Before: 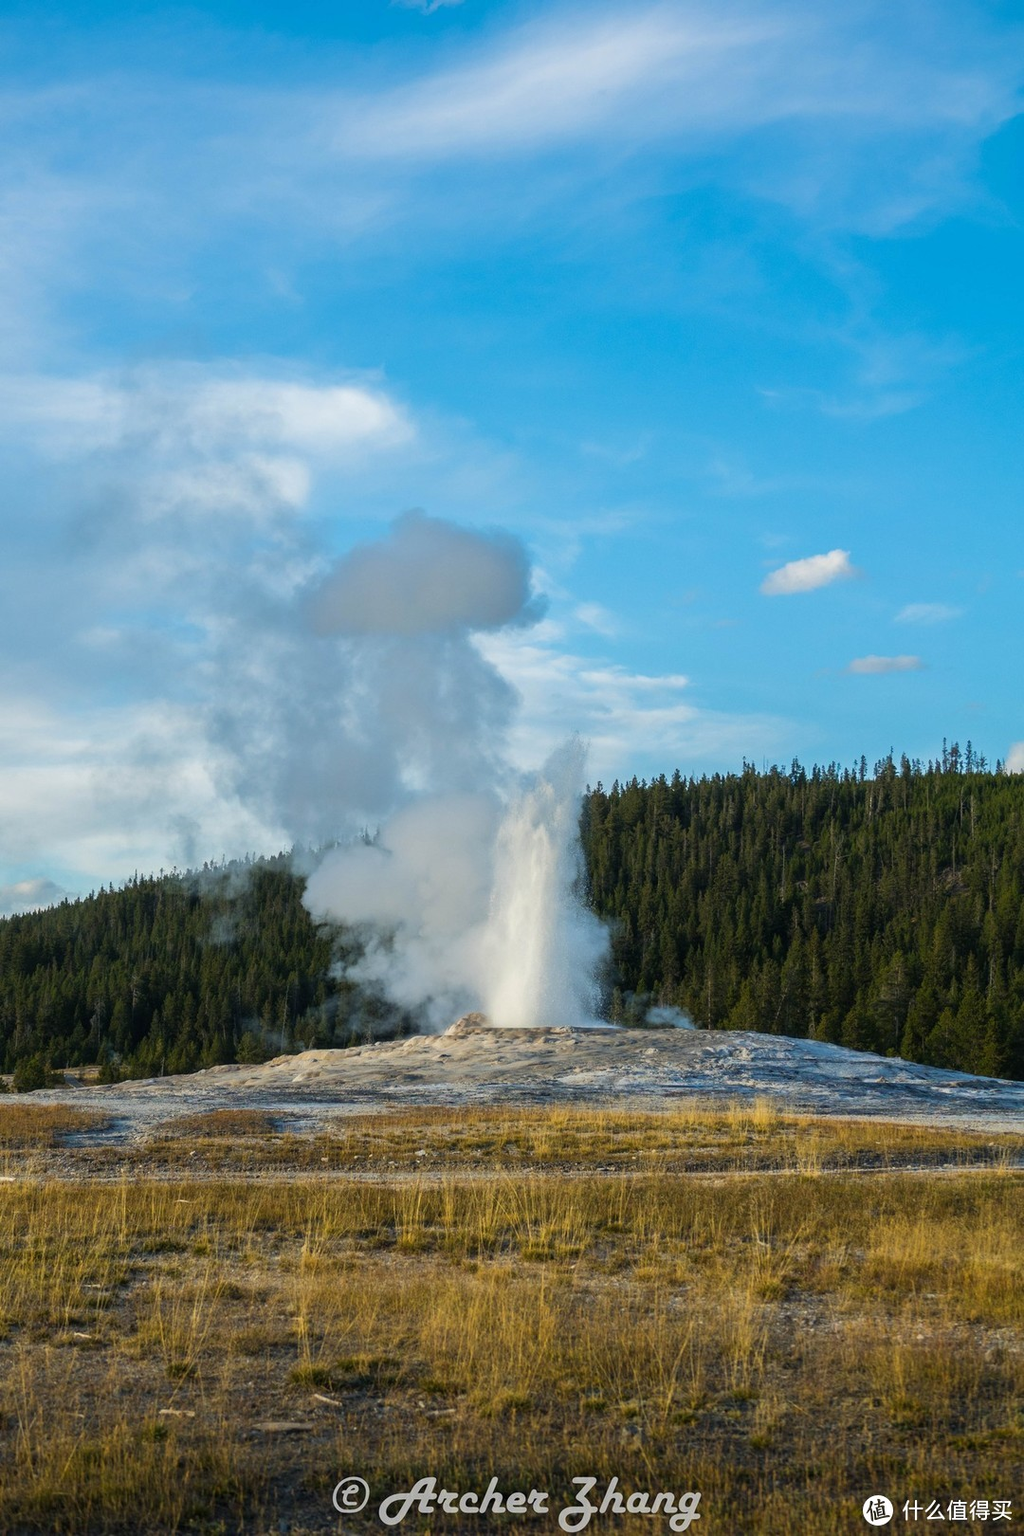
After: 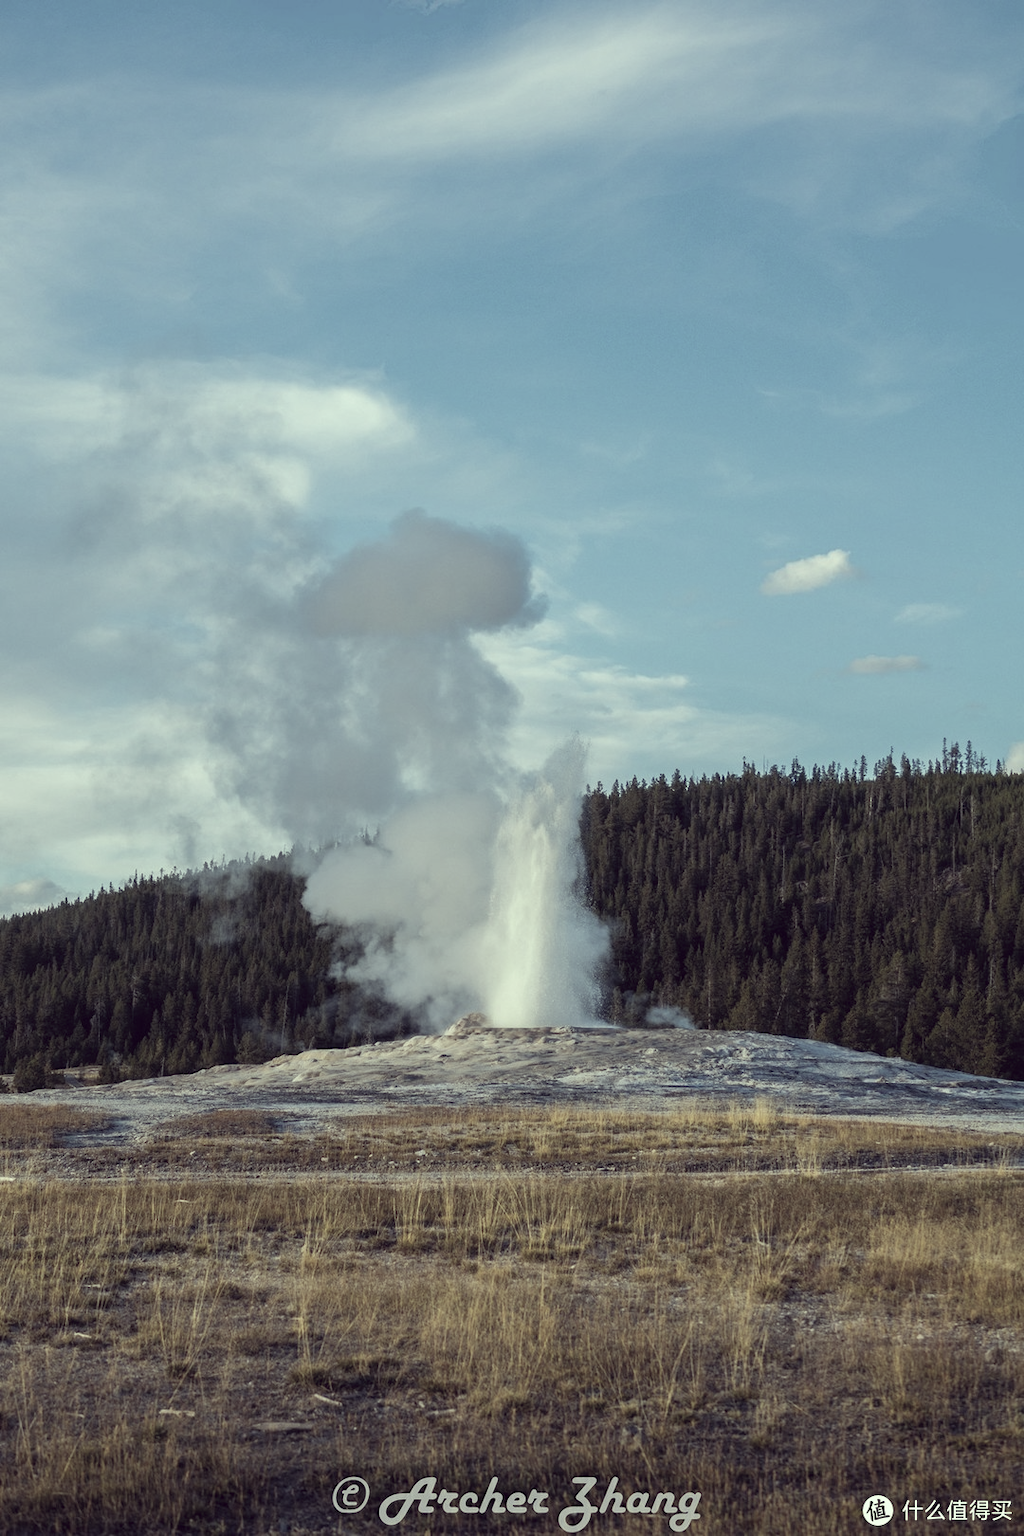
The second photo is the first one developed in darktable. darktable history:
color correction: highlights a* -20.73, highlights b* 20.34, shadows a* 19.83, shadows b* -20.28, saturation 0.425
exposure: black level correction 0, compensate highlight preservation false
